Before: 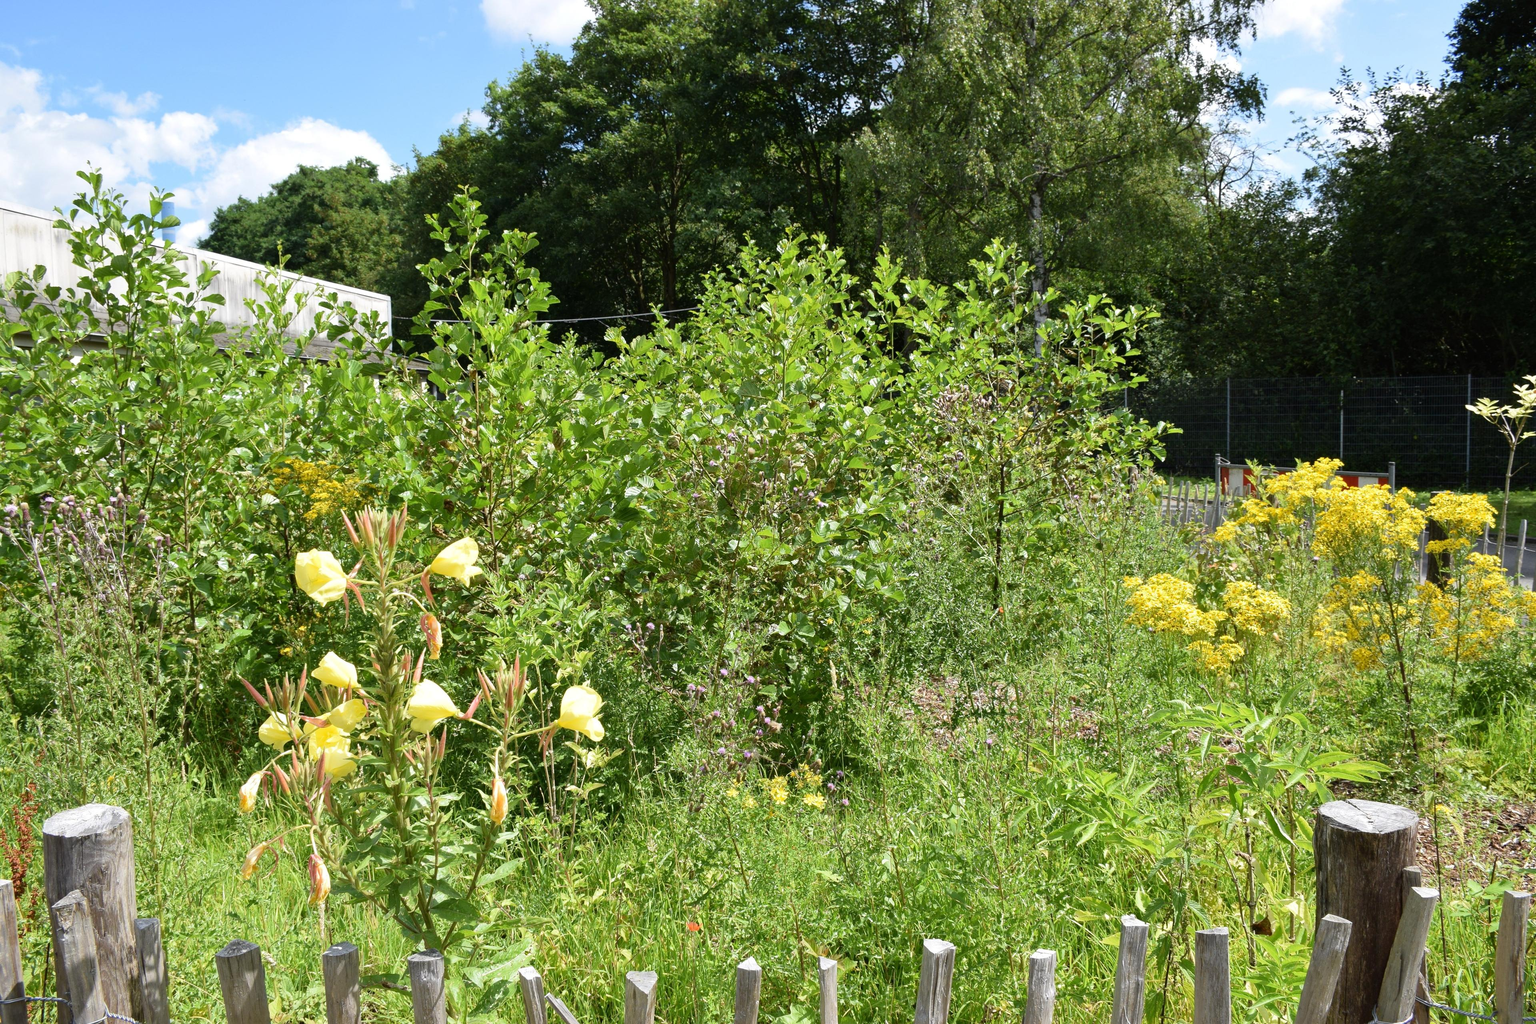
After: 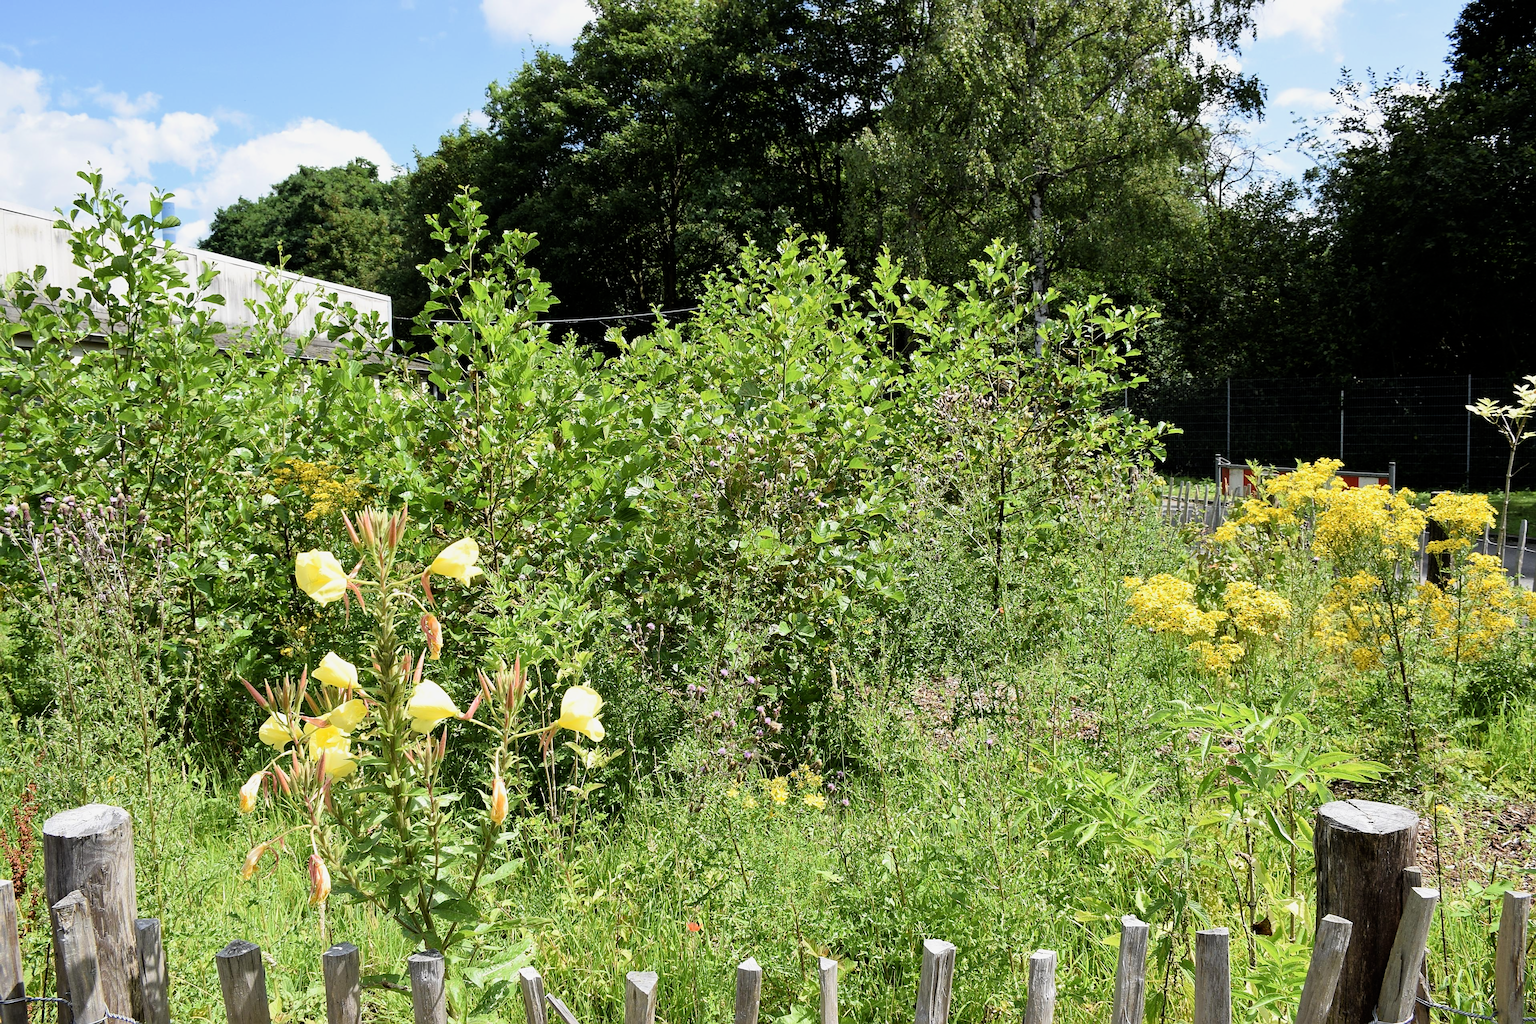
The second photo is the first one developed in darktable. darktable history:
filmic rgb: middle gray luminance 21.93%, black relative exposure -14.02 EV, white relative exposure 2.95 EV, target black luminance 0%, hardness 8.74, latitude 60%, contrast 1.207, highlights saturation mix 4.06%, shadows ↔ highlights balance 41.2%, iterations of high-quality reconstruction 0
sharpen: on, module defaults
